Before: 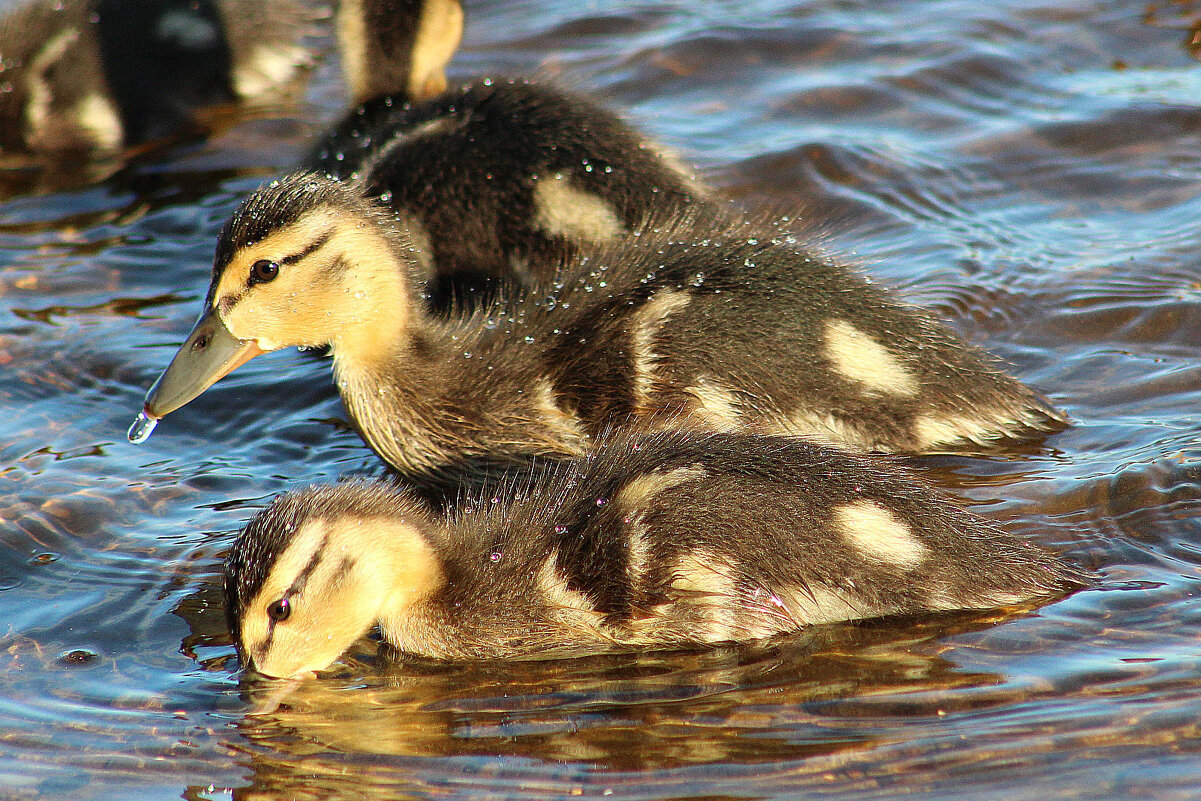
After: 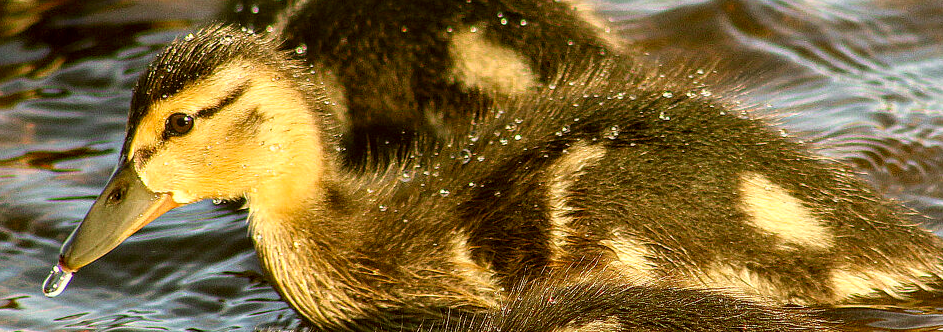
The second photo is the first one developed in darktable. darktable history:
color correction: highlights a* 8.89, highlights b* 15.55, shadows a* -0.58, shadows b* 26.12
crop: left 7.123%, top 18.442%, right 14.356%, bottom 40.063%
local contrast: detail 130%
